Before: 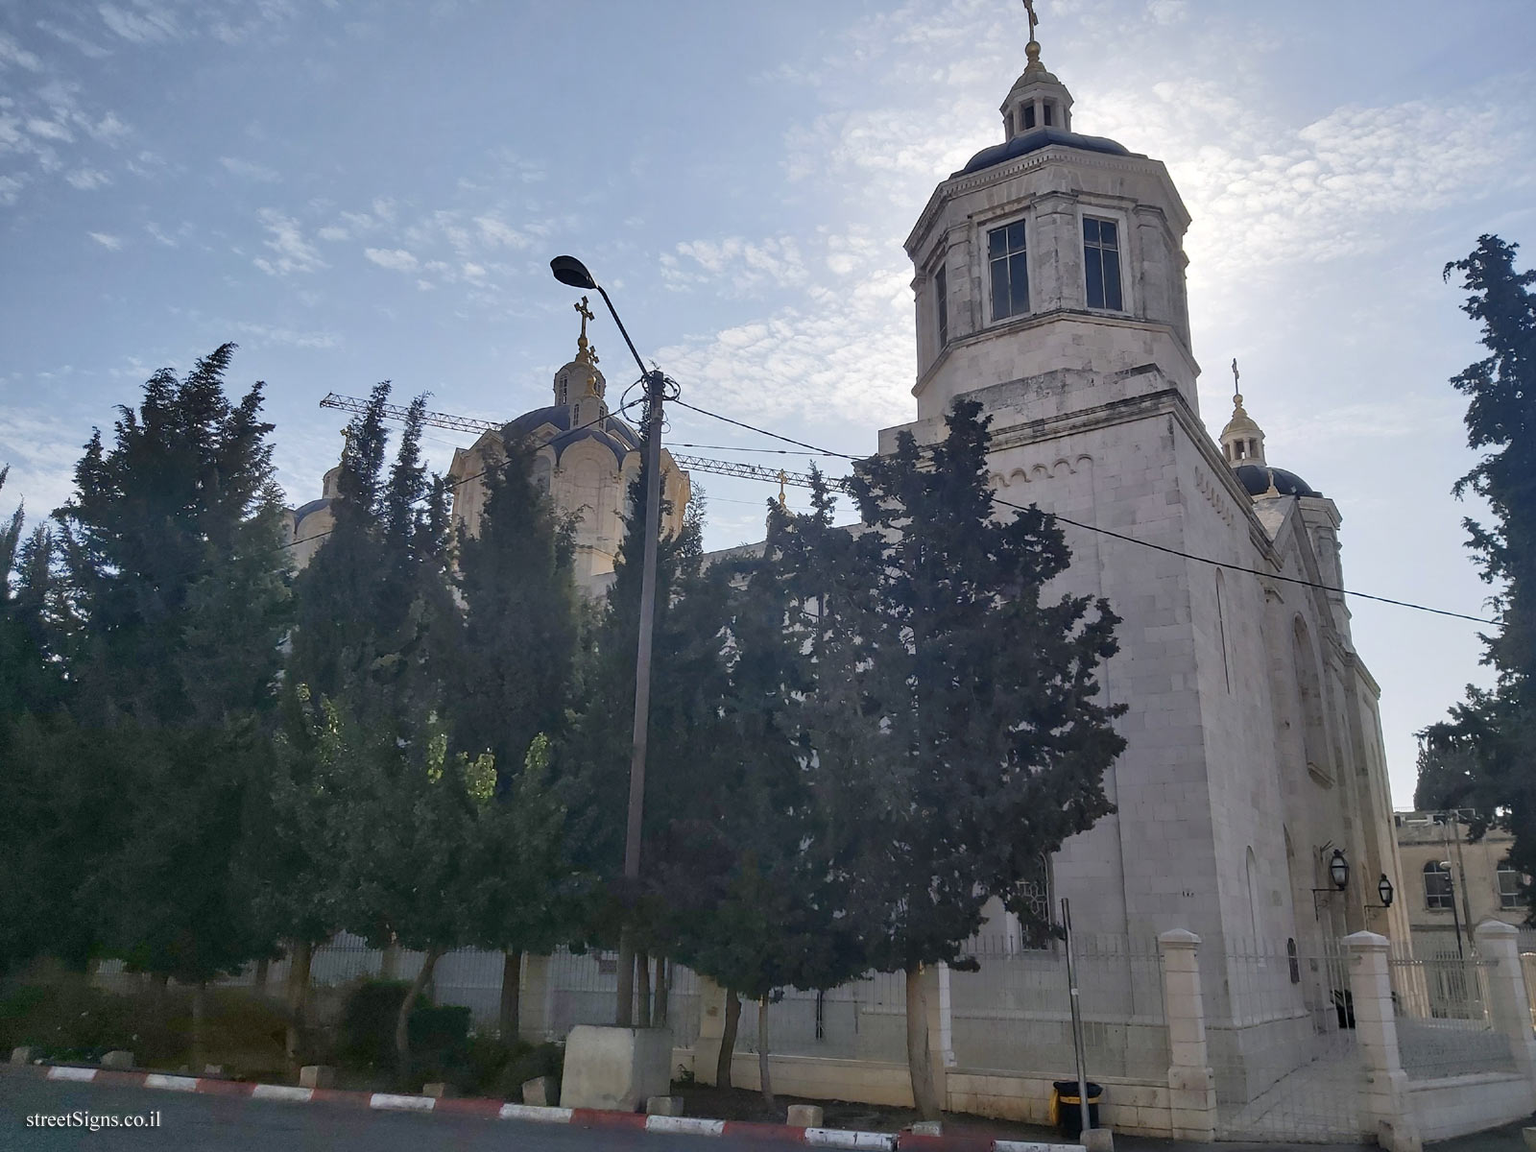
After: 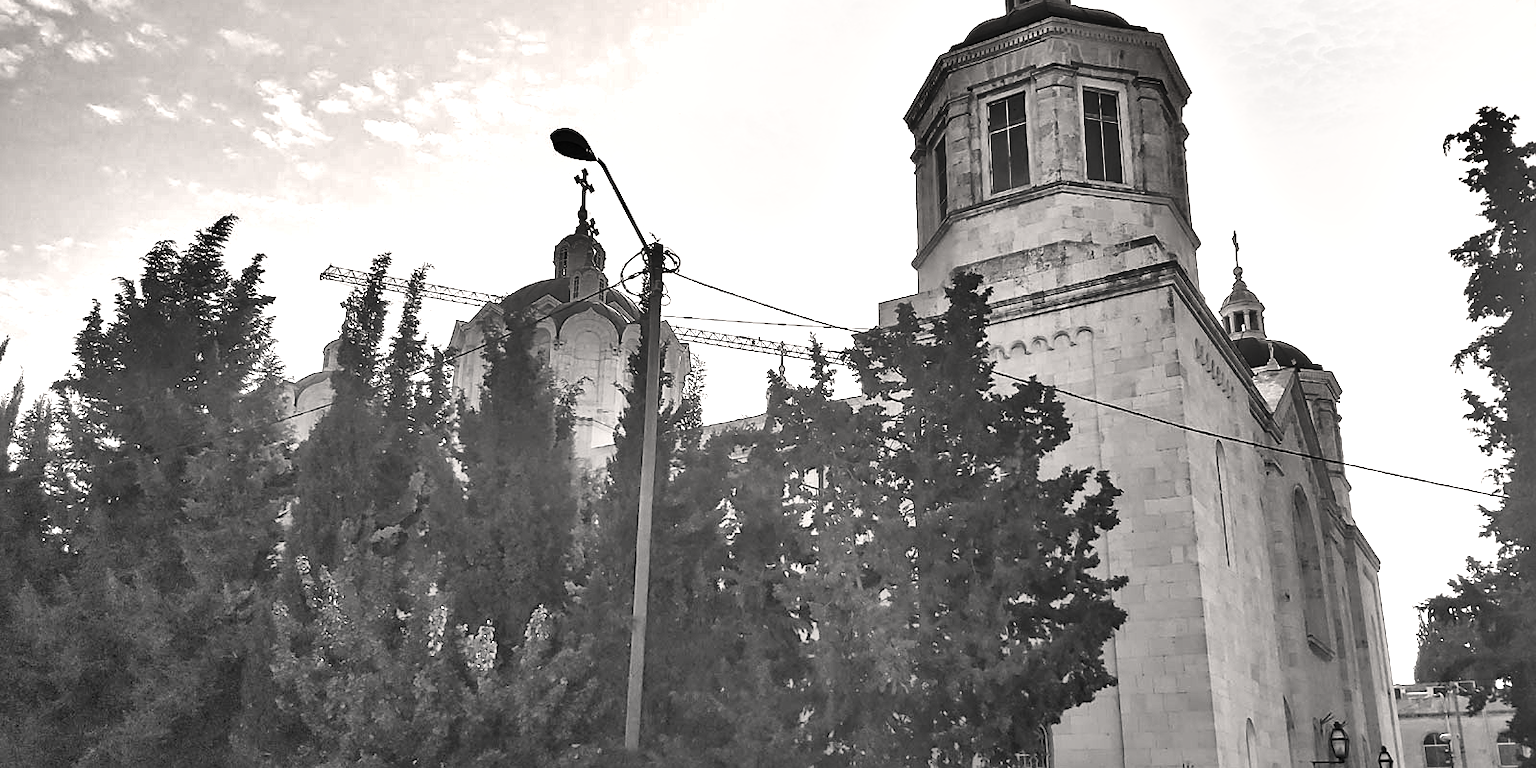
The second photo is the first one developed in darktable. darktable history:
shadows and highlights: shadows 52.43, soften with gaussian
exposure: exposure 1.223 EV, compensate highlight preservation false
crop: top 11.14%, bottom 22.06%
local contrast: mode bilateral grid, contrast 51, coarseness 51, detail 150%, midtone range 0.2
sharpen: amount 0.208
color calibration: output gray [0.267, 0.423, 0.267, 0], x 0.342, y 0.355, temperature 5151.62 K
color balance rgb: highlights gain › chroma 1.016%, highlights gain › hue 60.18°, perceptual saturation grading › global saturation 34.993%, perceptual saturation grading › highlights -29.838%, perceptual saturation grading › shadows 34.733%, global vibrance 20%
